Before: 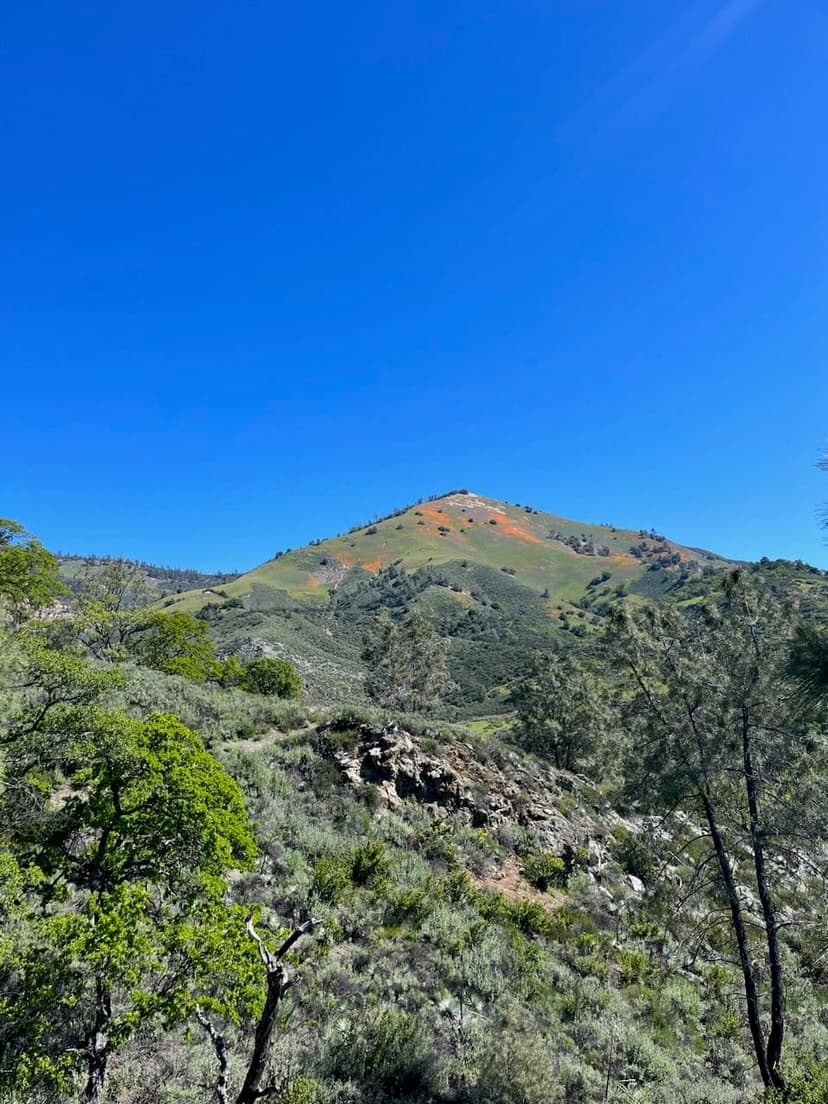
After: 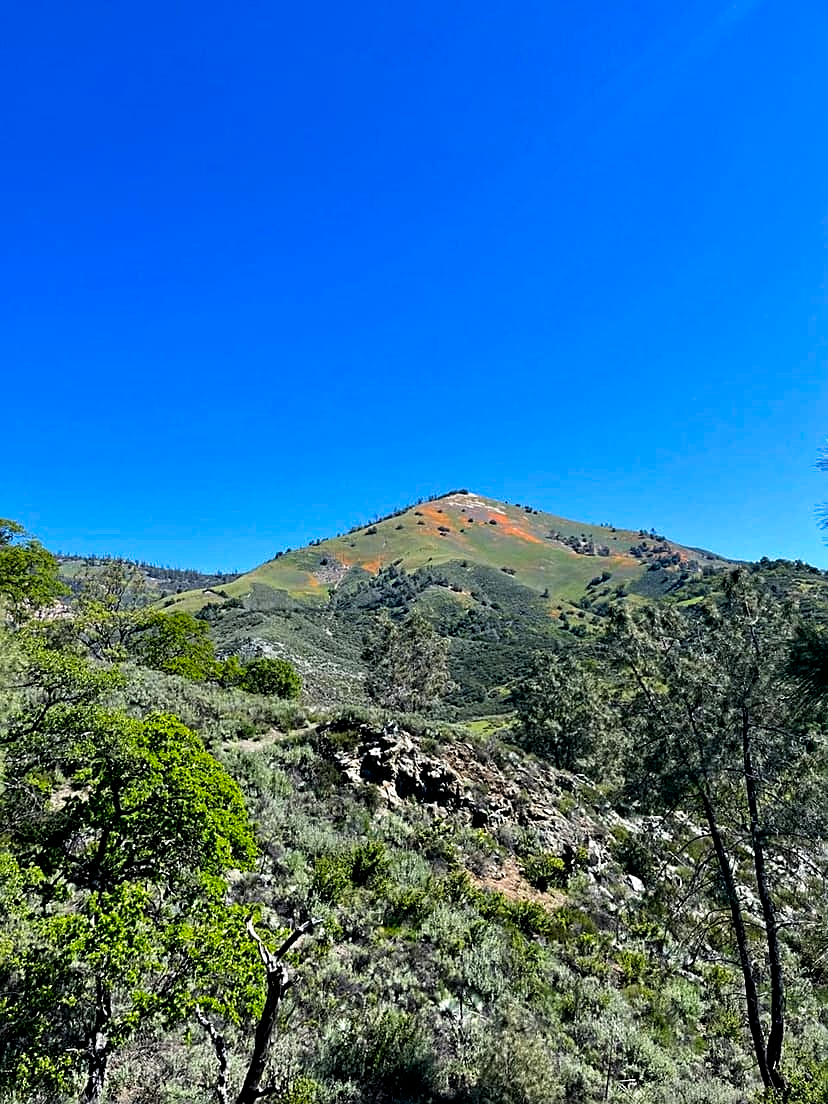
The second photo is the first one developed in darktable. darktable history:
tone curve: curves: ch0 [(0, 0) (0.003, 0) (0.011, 0.001) (0.025, 0.003) (0.044, 0.004) (0.069, 0.007) (0.1, 0.01) (0.136, 0.033) (0.177, 0.082) (0.224, 0.141) (0.277, 0.208) (0.335, 0.282) (0.399, 0.363) (0.468, 0.451) (0.543, 0.545) (0.623, 0.647) (0.709, 0.756) (0.801, 0.87) (0.898, 0.972) (1, 1)], preserve colors none
sharpen: on, module defaults
